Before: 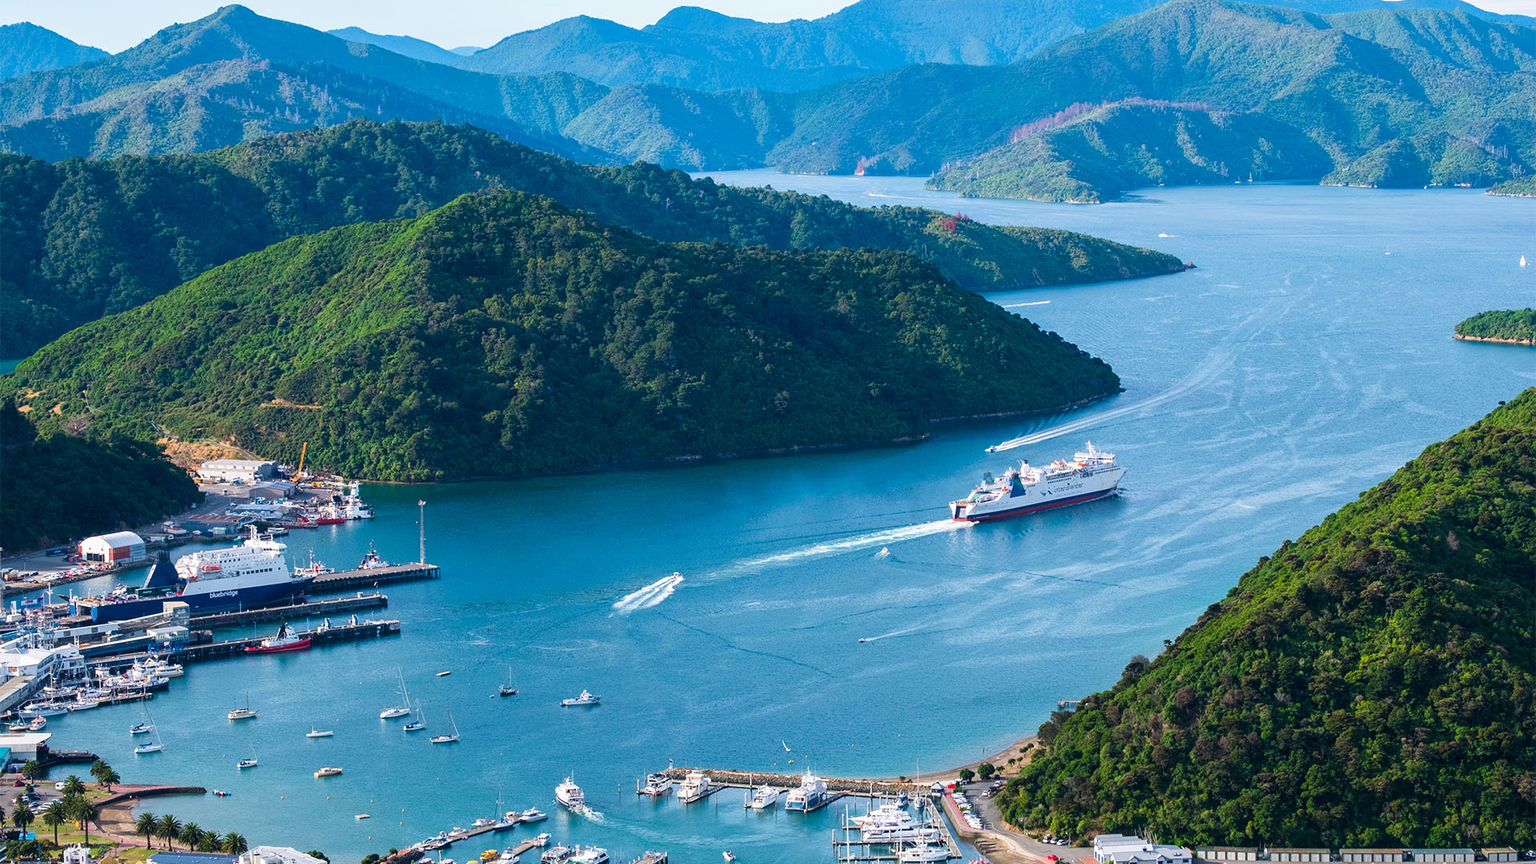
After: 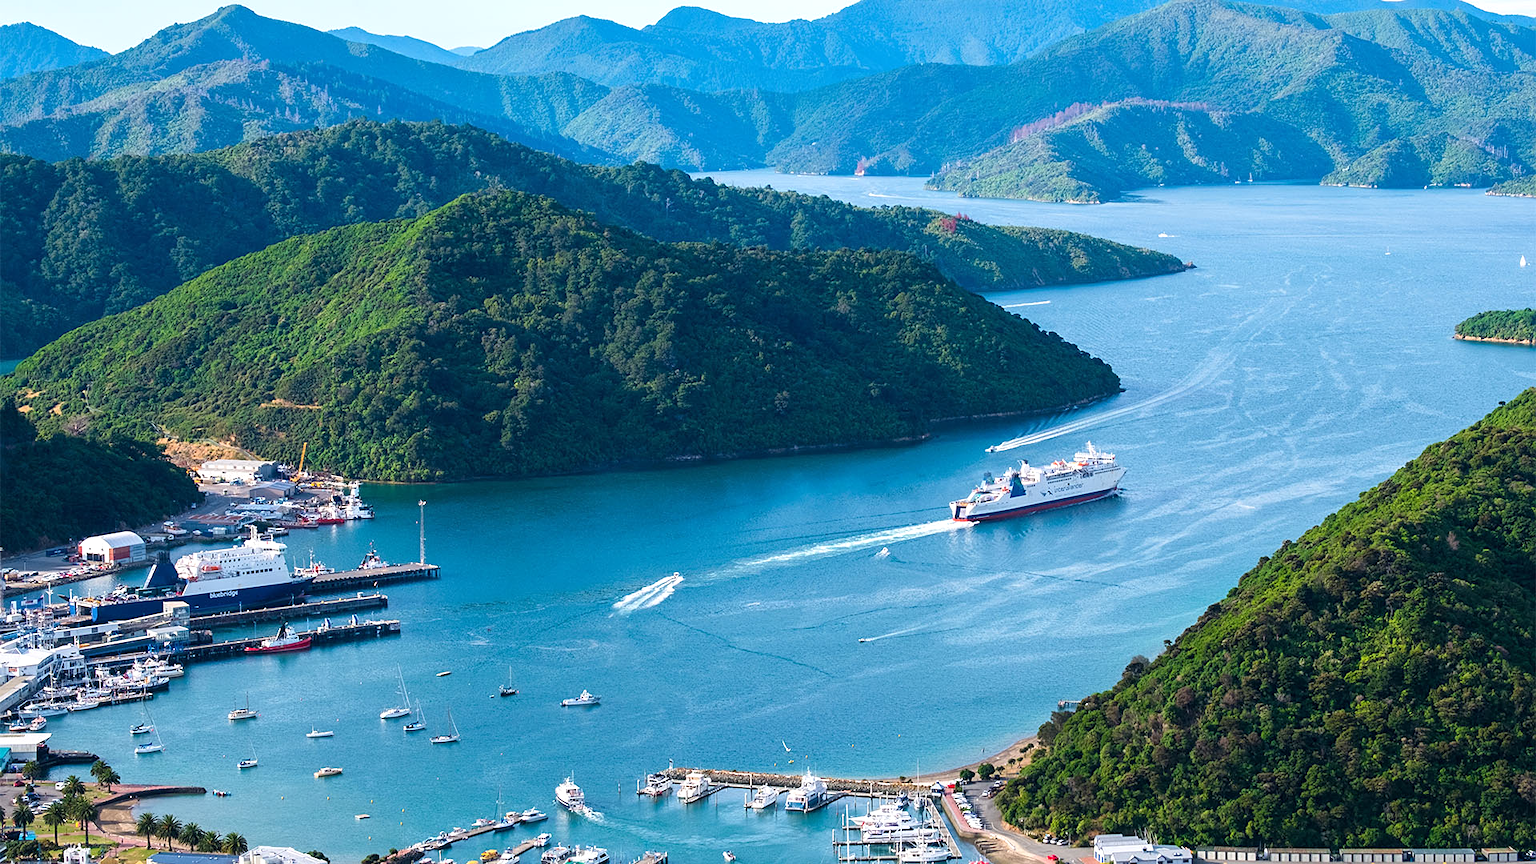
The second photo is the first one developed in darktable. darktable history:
sharpen: amount 0.2
levels: levels [0, 0.499, 1]
exposure: exposure 0.2 EV, compensate highlight preservation false
